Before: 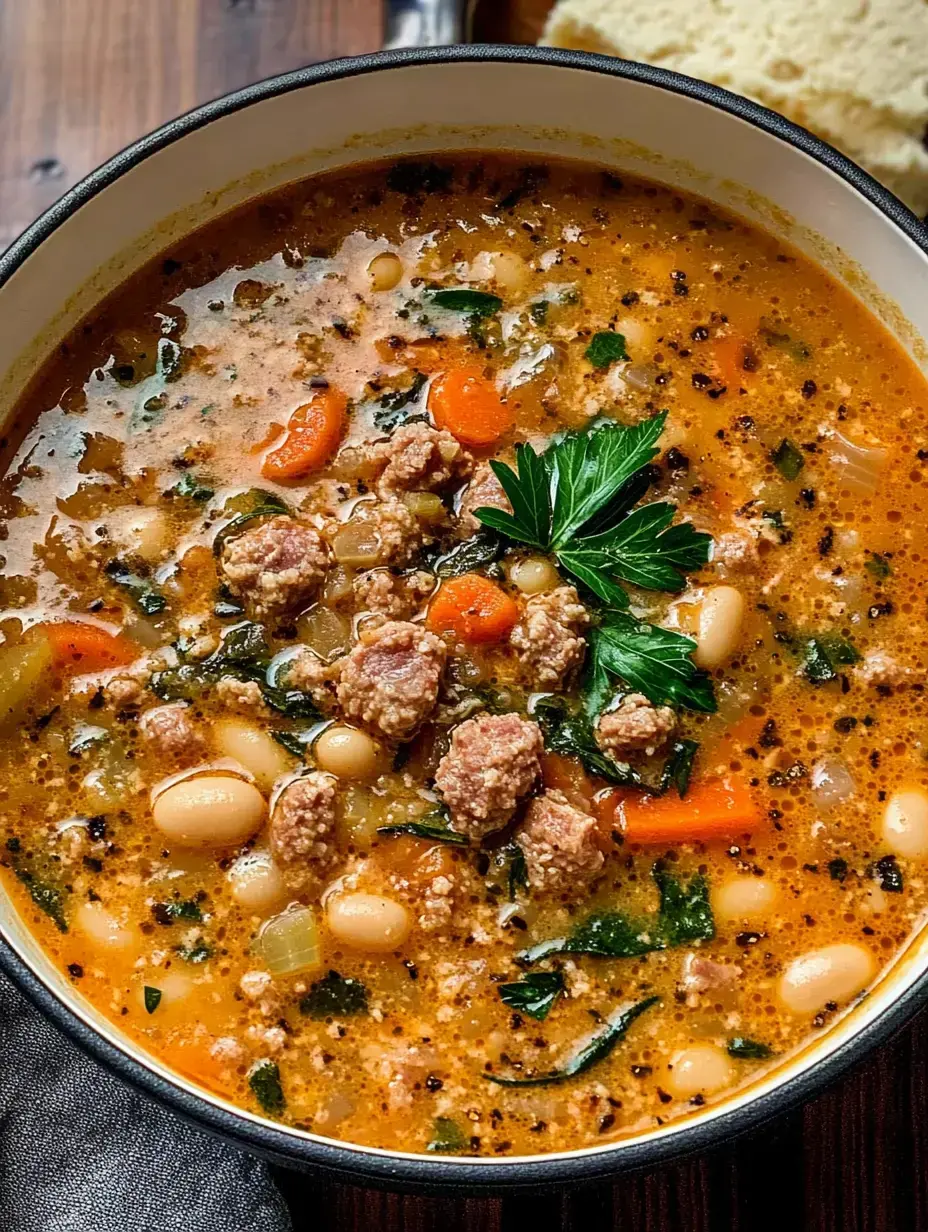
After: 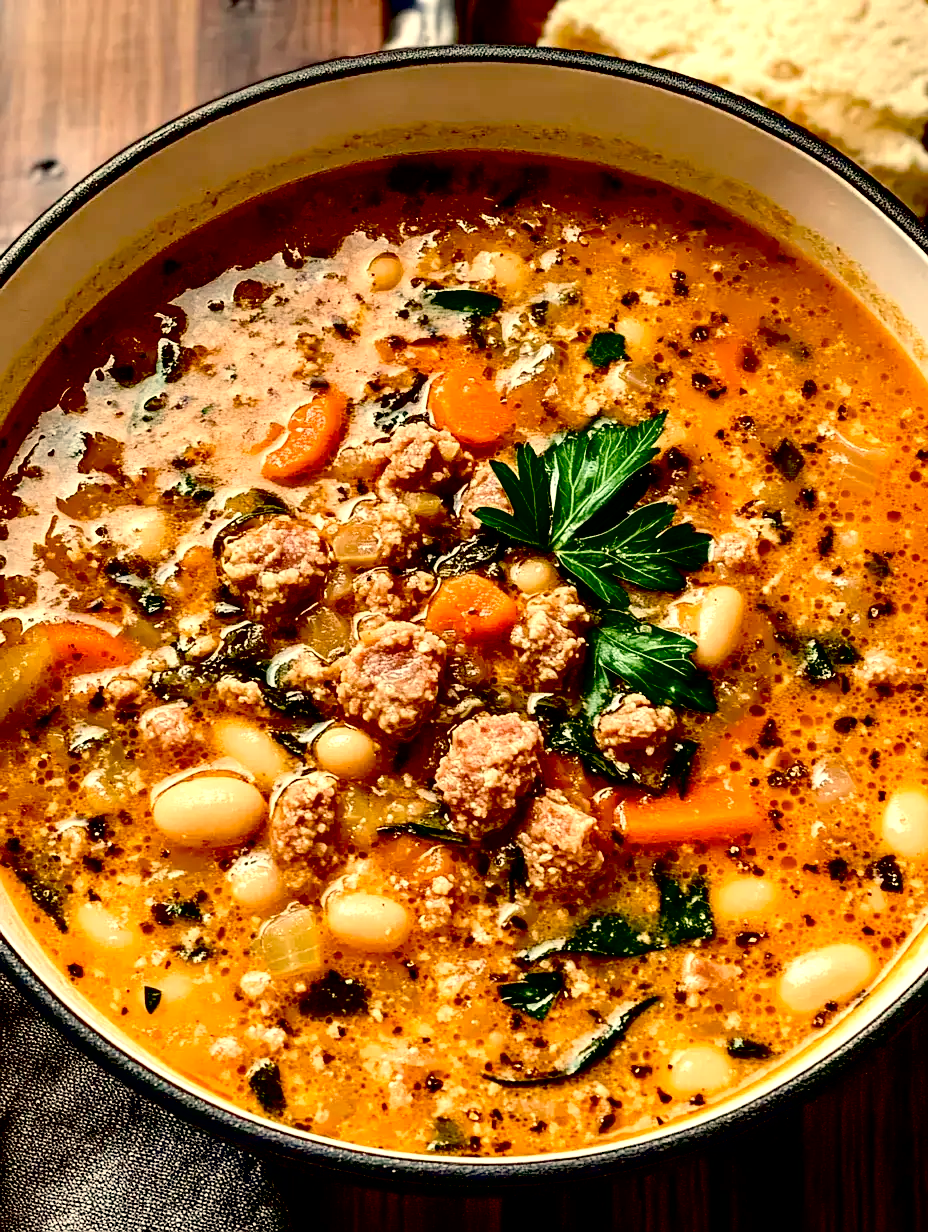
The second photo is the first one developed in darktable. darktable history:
exposure: black level correction 0.04, exposure 0.5 EV, compensate highlight preservation false
contrast brightness saturation: contrast 0.11, saturation -0.17
white balance: red 1.138, green 0.996, blue 0.812
